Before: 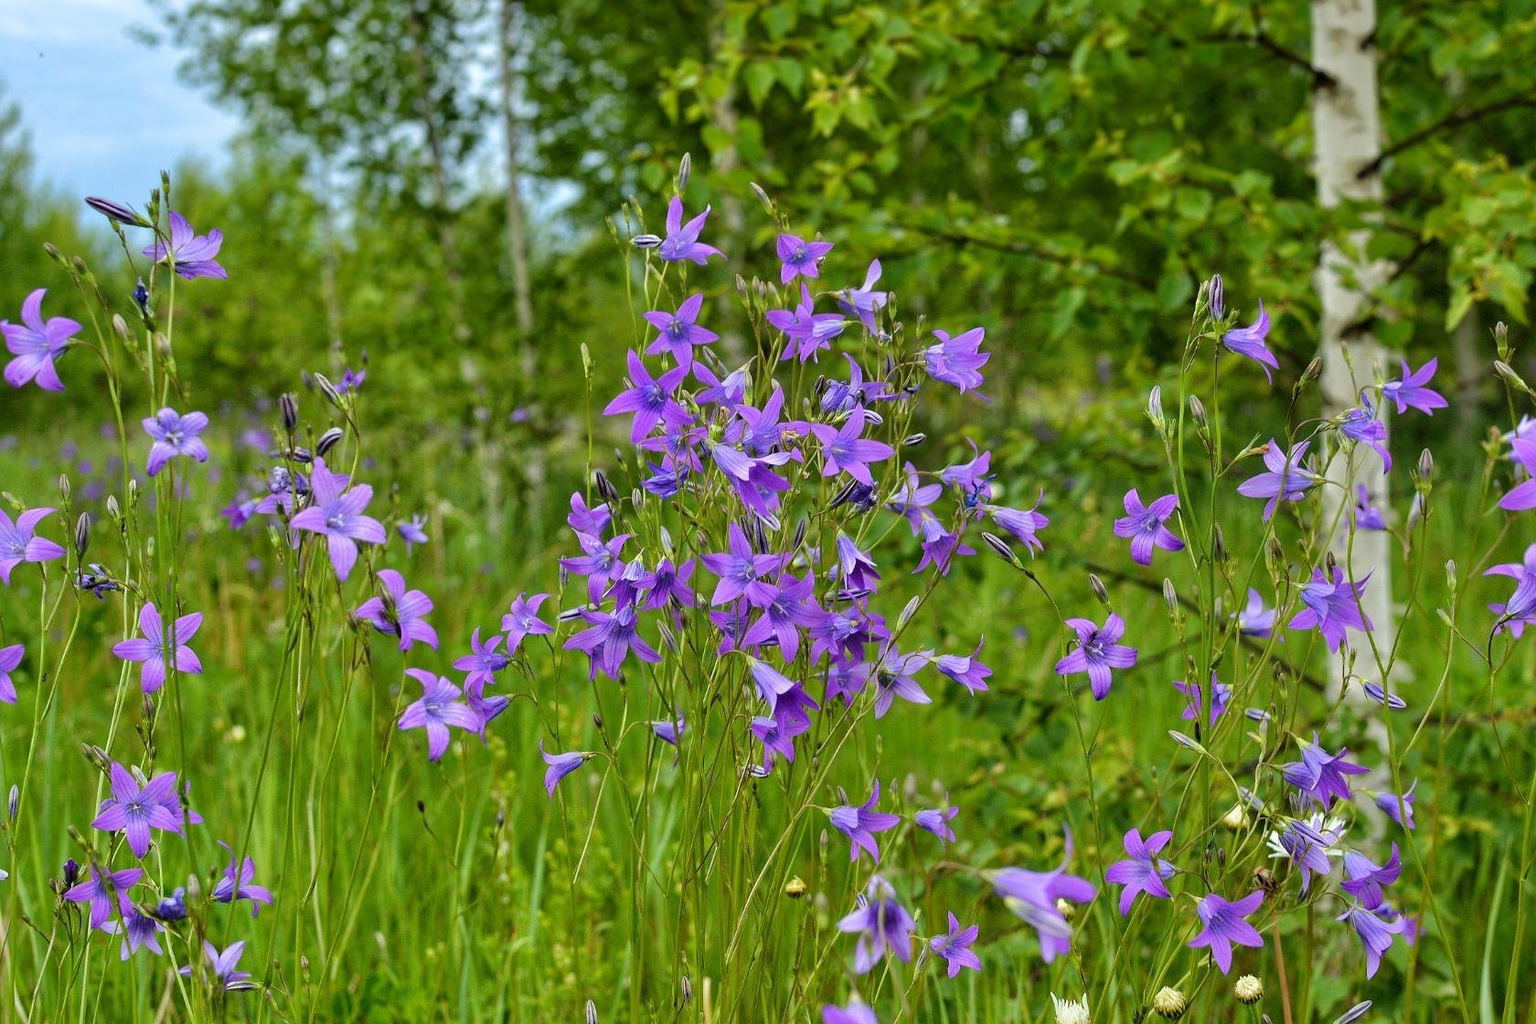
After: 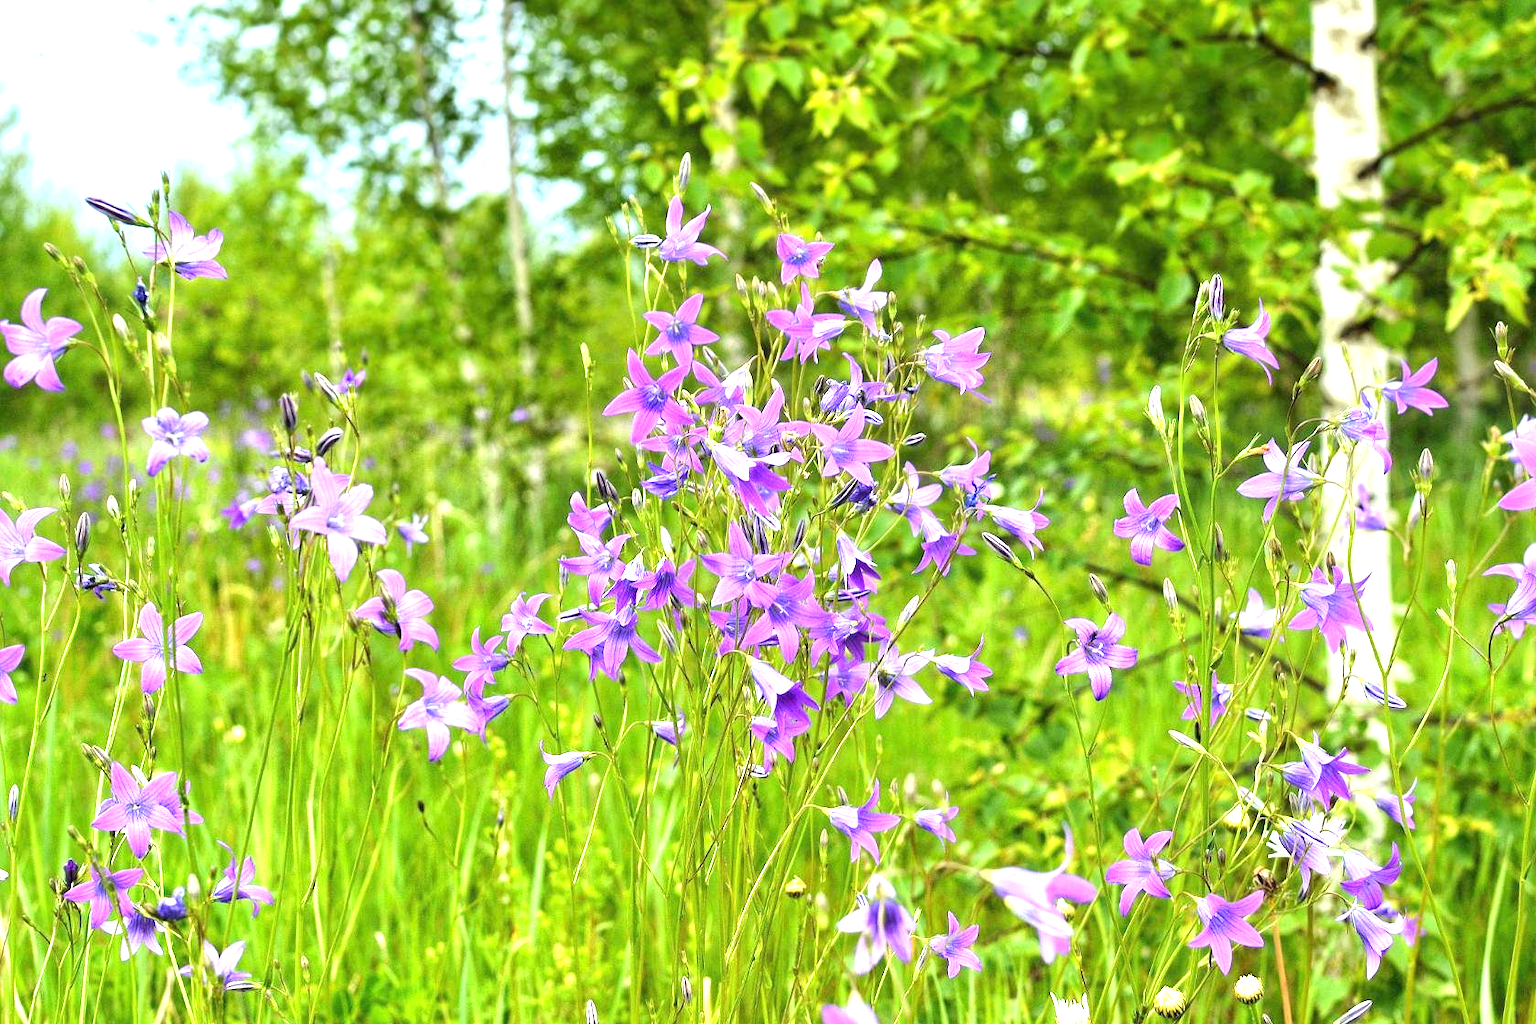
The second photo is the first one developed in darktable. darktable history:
exposure: black level correction 0, exposure 1.605 EV, compensate highlight preservation false
